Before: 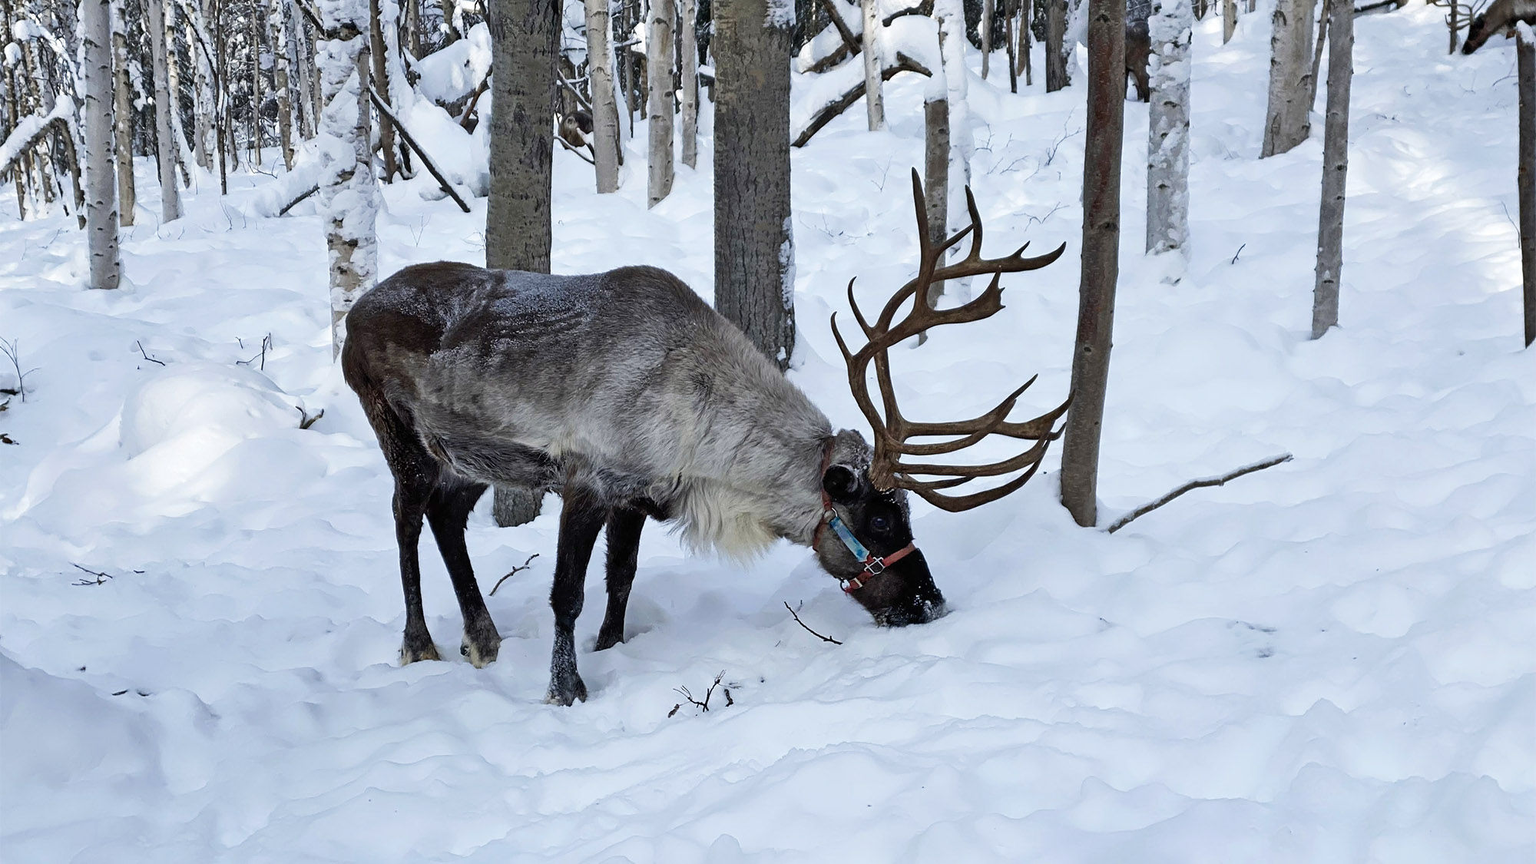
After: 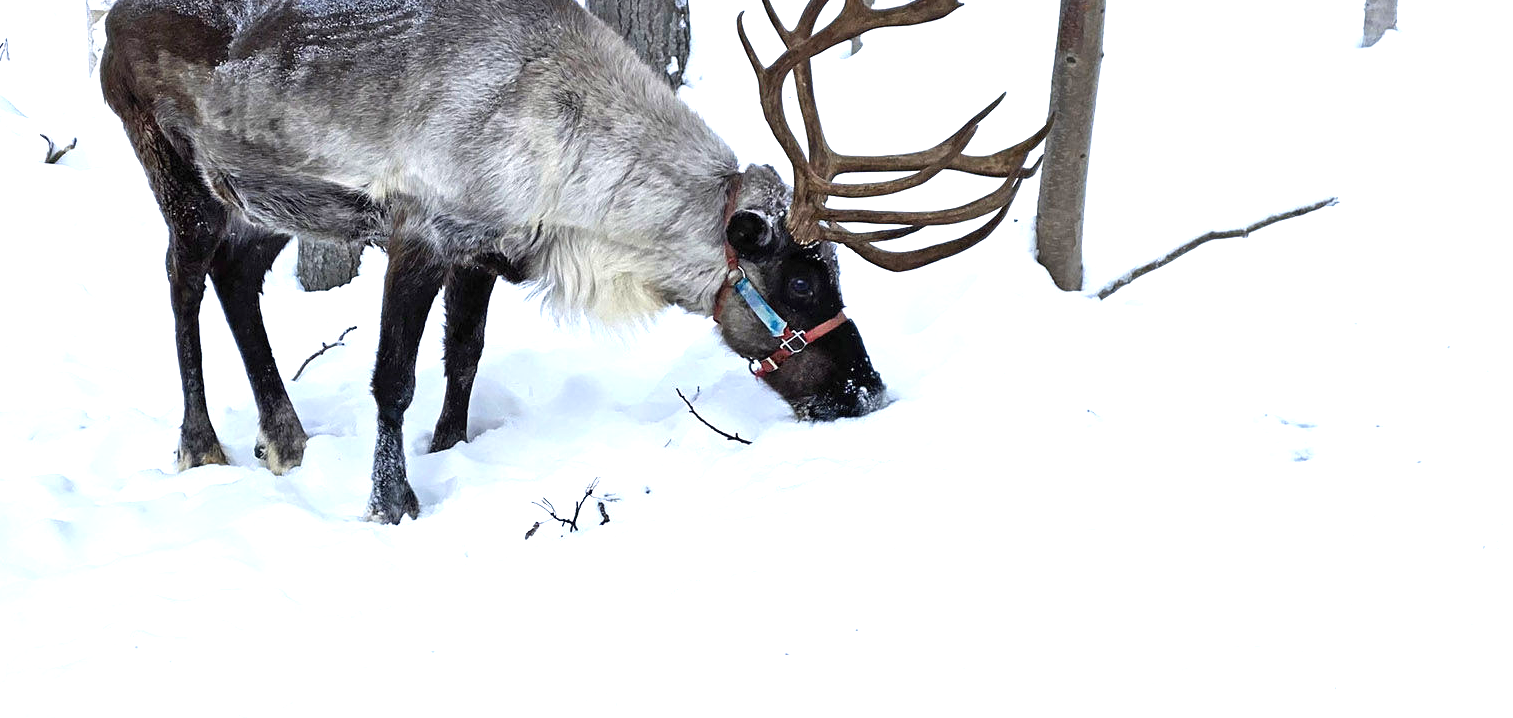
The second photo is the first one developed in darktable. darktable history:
crop and rotate: left 17.299%, top 35.115%, right 7.015%, bottom 1.024%
exposure: black level correction 0, exposure 1.1 EV, compensate exposure bias true, compensate highlight preservation false
